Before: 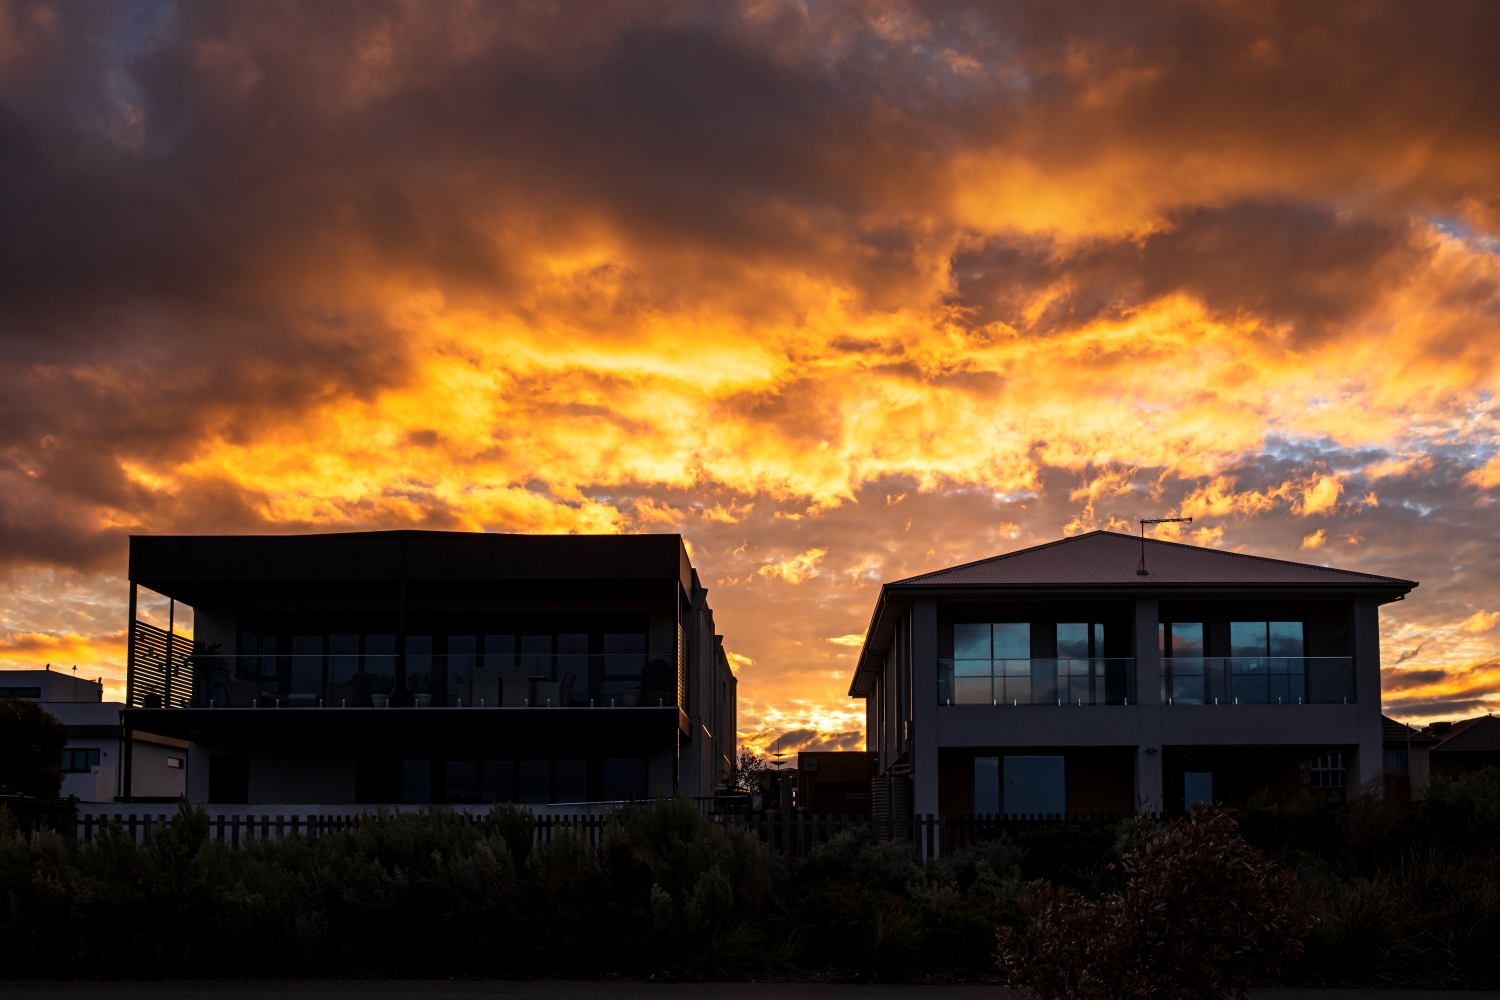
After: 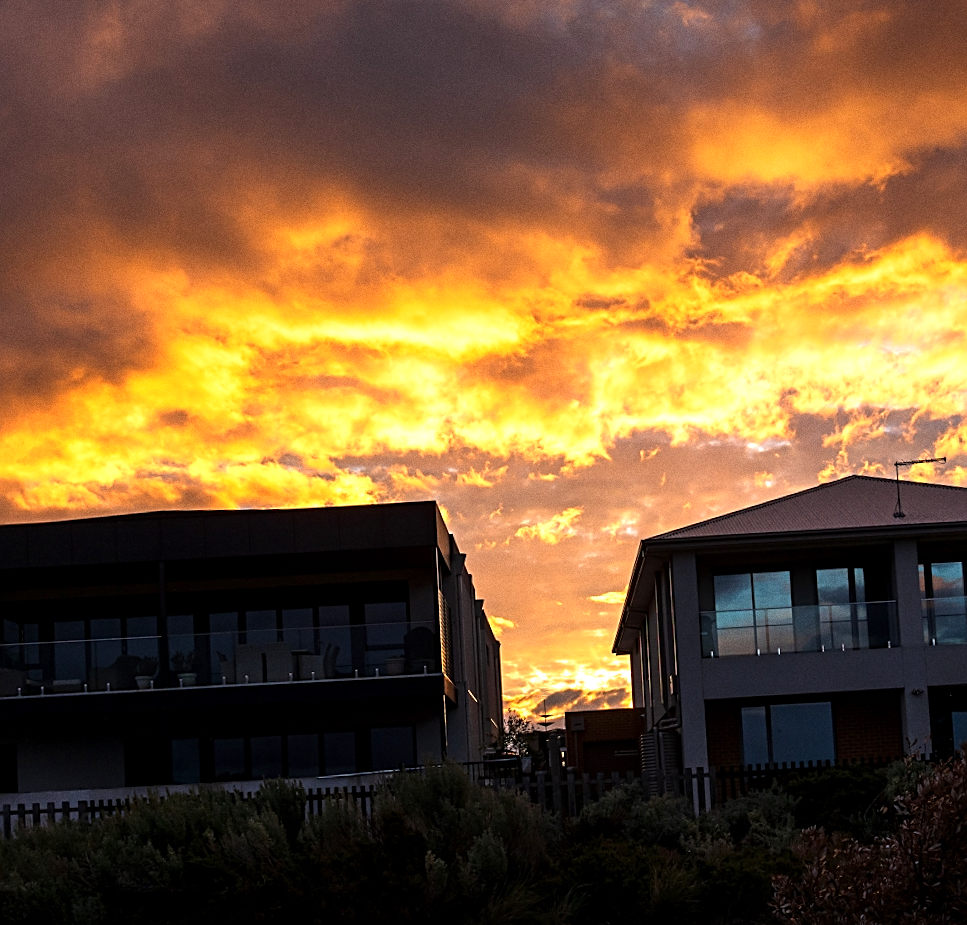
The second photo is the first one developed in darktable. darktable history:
crop: left 15.419%, right 17.914%
exposure: exposure 0.507 EV, compensate highlight preservation false
grain: coarseness 0.09 ISO
sharpen: on, module defaults
rotate and perspective: rotation -3°, crop left 0.031, crop right 0.968, crop top 0.07, crop bottom 0.93
